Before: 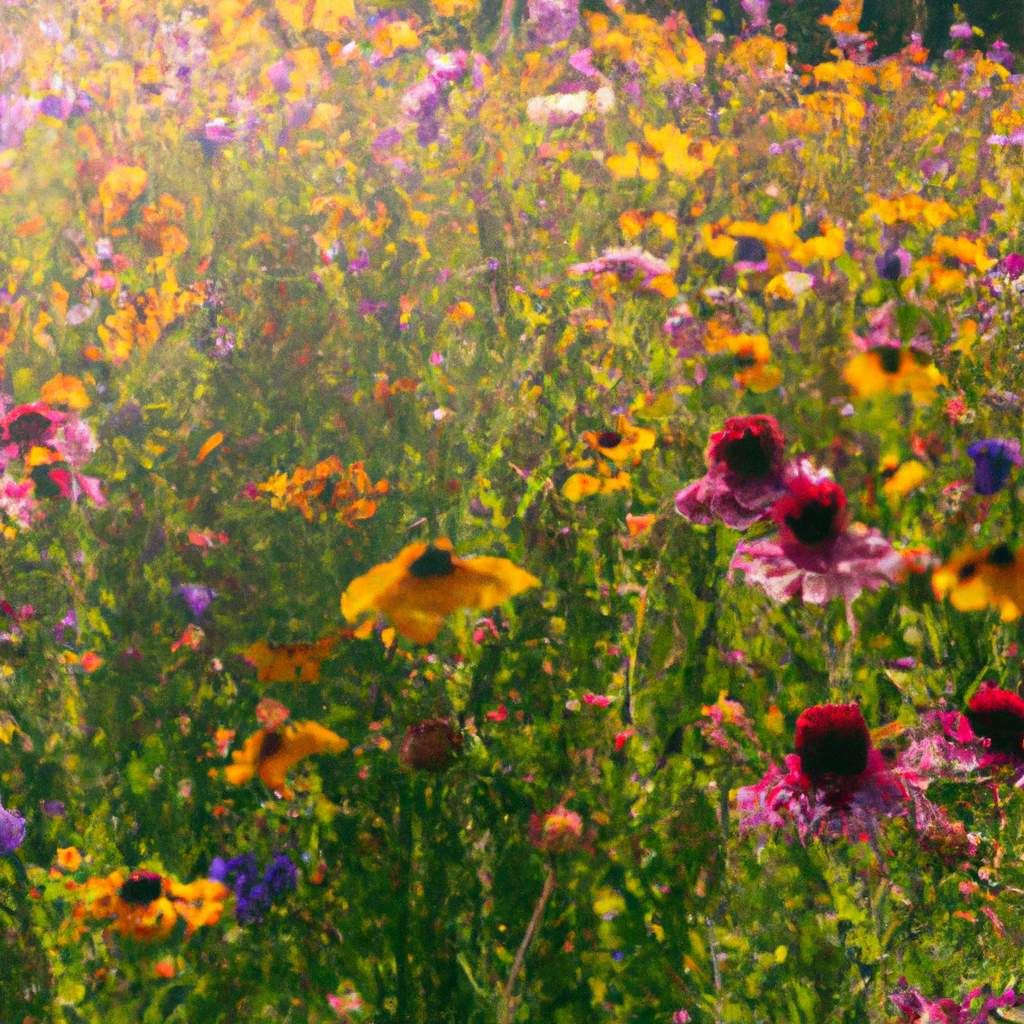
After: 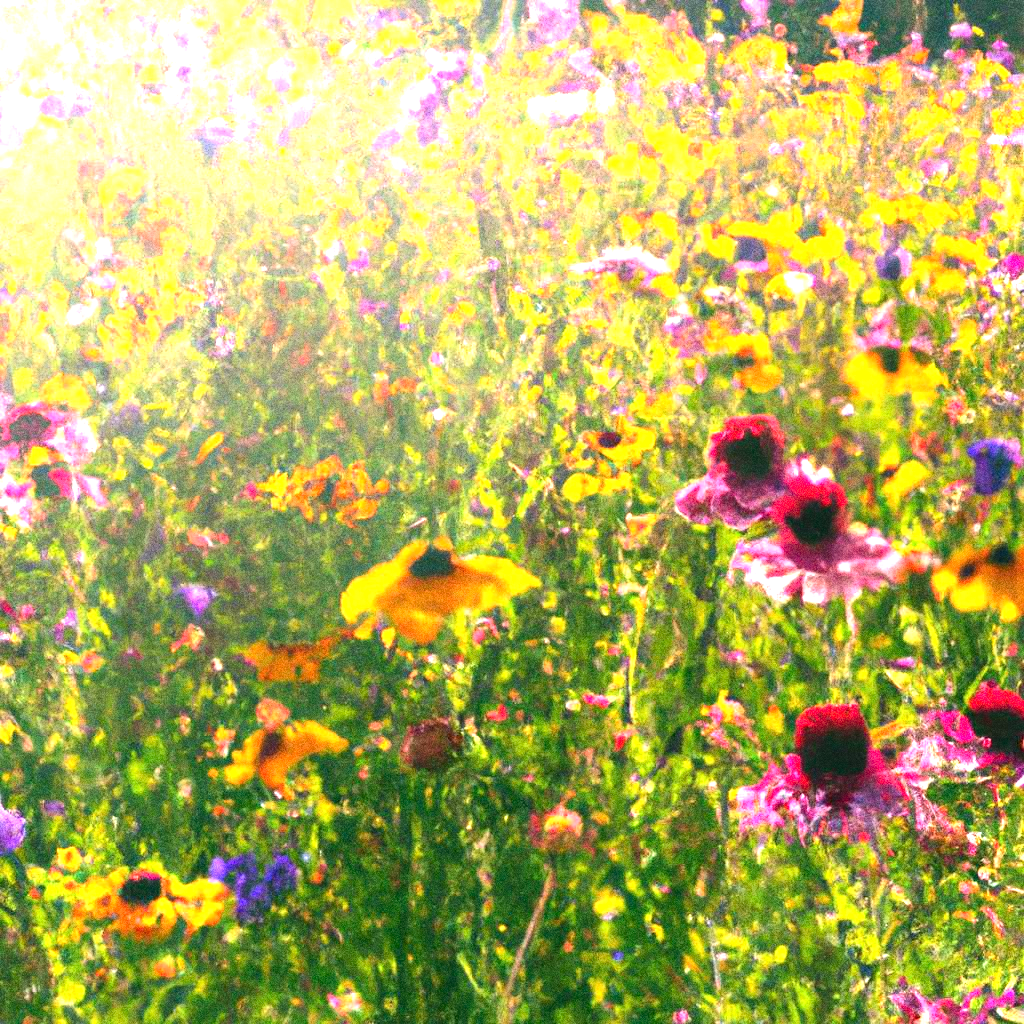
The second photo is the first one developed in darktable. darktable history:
exposure: black level correction 0, exposure 1.55 EV, compensate exposure bias true, compensate highlight preservation false
grain: coarseness 0.09 ISO, strength 40%
